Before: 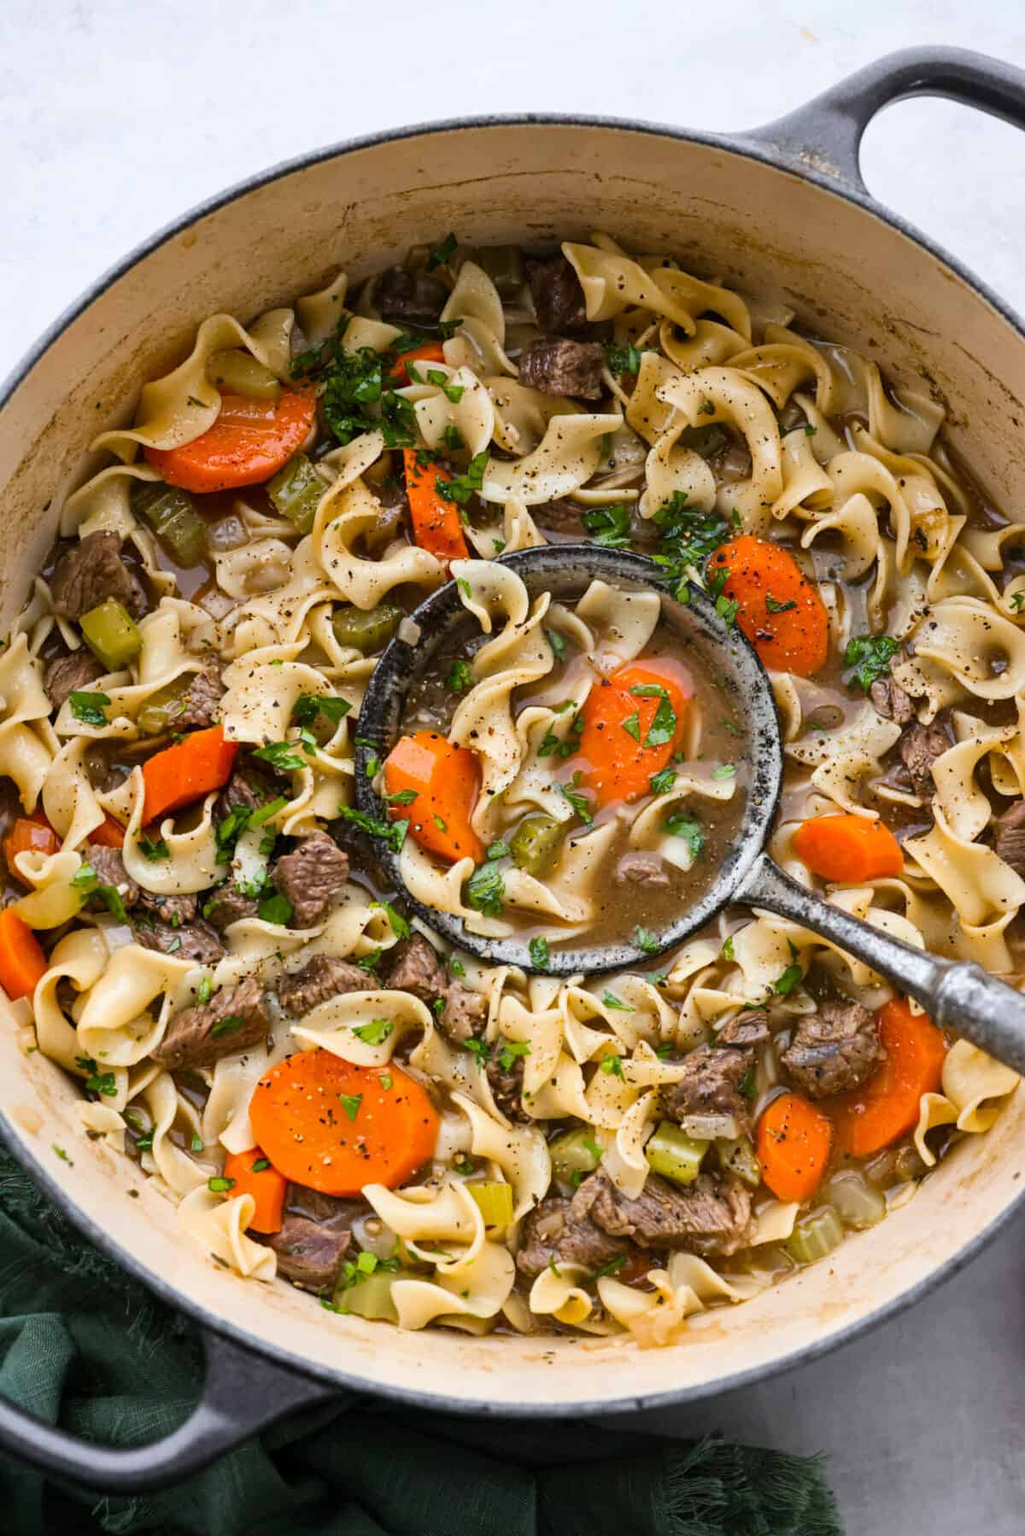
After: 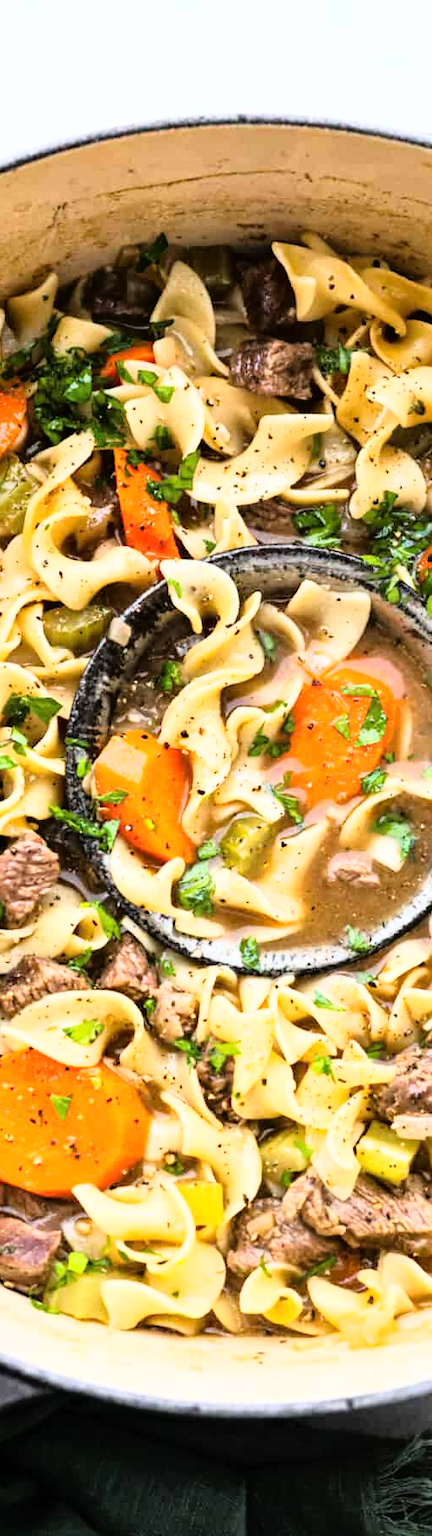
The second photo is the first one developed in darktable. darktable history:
crop: left 28.266%, right 29.481%
base curve: curves: ch0 [(0, 0) (0.012, 0.01) (0.073, 0.168) (0.31, 0.711) (0.645, 0.957) (1, 1)]
